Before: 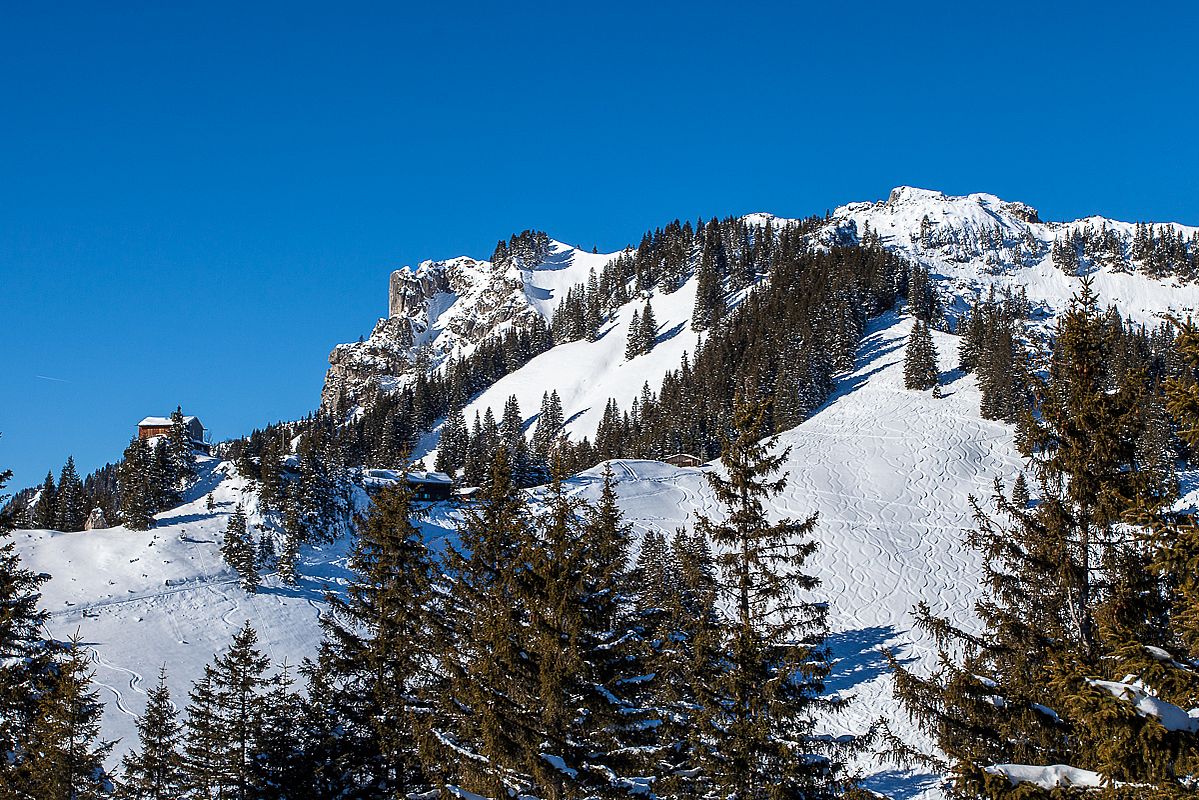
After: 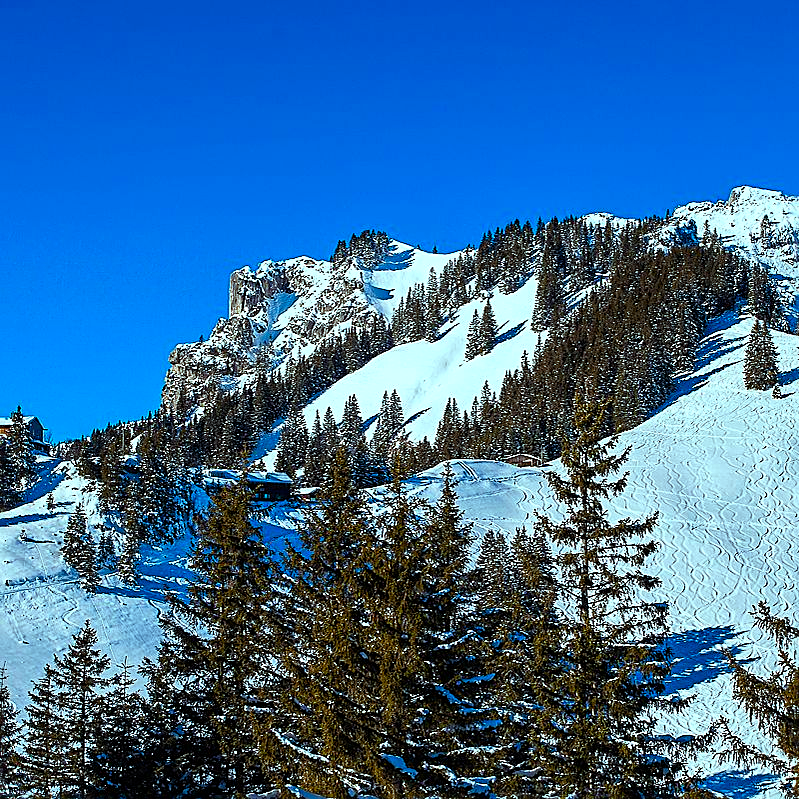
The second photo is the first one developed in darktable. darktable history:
haze removal: compatibility mode true, adaptive false
color balance rgb: highlights gain › luminance 15.192%, highlights gain › chroma 3.945%, highlights gain › hue 207.85°, linear chroma grading › global chroma 5.108%, perceptual saturation grading › global saturation 35.024%, perceptual saturation grading › highlights -25.032%, perceptual saturation grading › shadows 24.346%, perceptual brilliance grading › global brilliance -1.689%, perceptual brilliance grading › highlights -1.092%, perceptual brilliance grading › mid-tones -1.767%, perceptual brilliance grading › shadows -1.267%
sharpen: on, module defaults
crop and rotate: left 13.345%, right 20%
contrast brightness saturation: saturation 0.182
